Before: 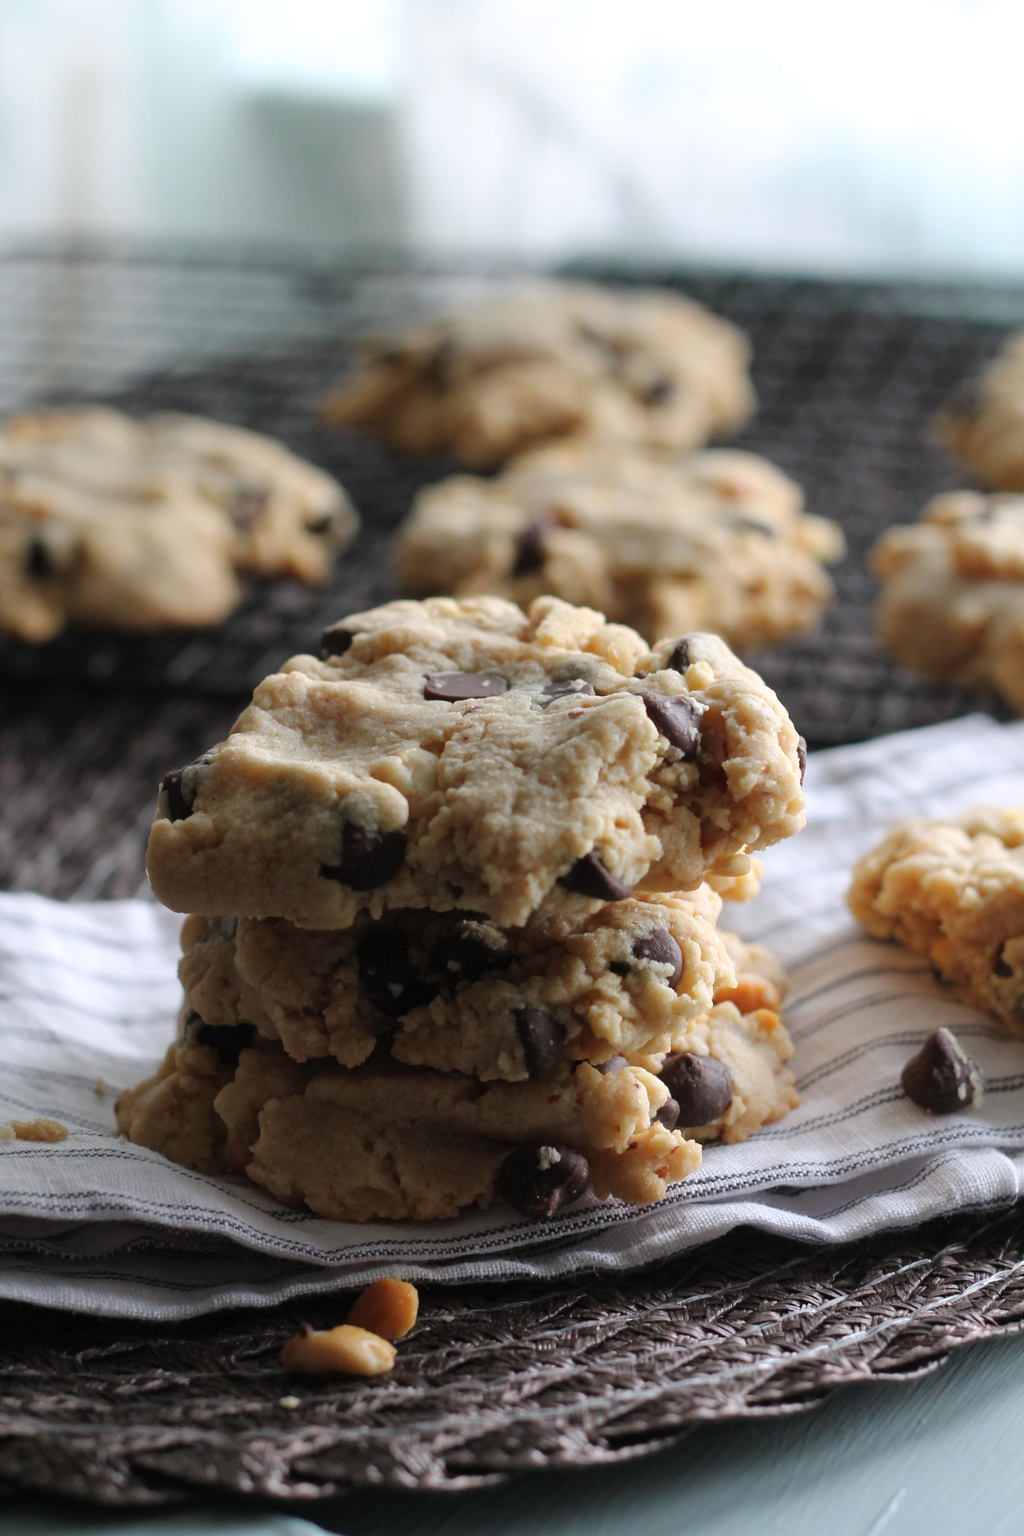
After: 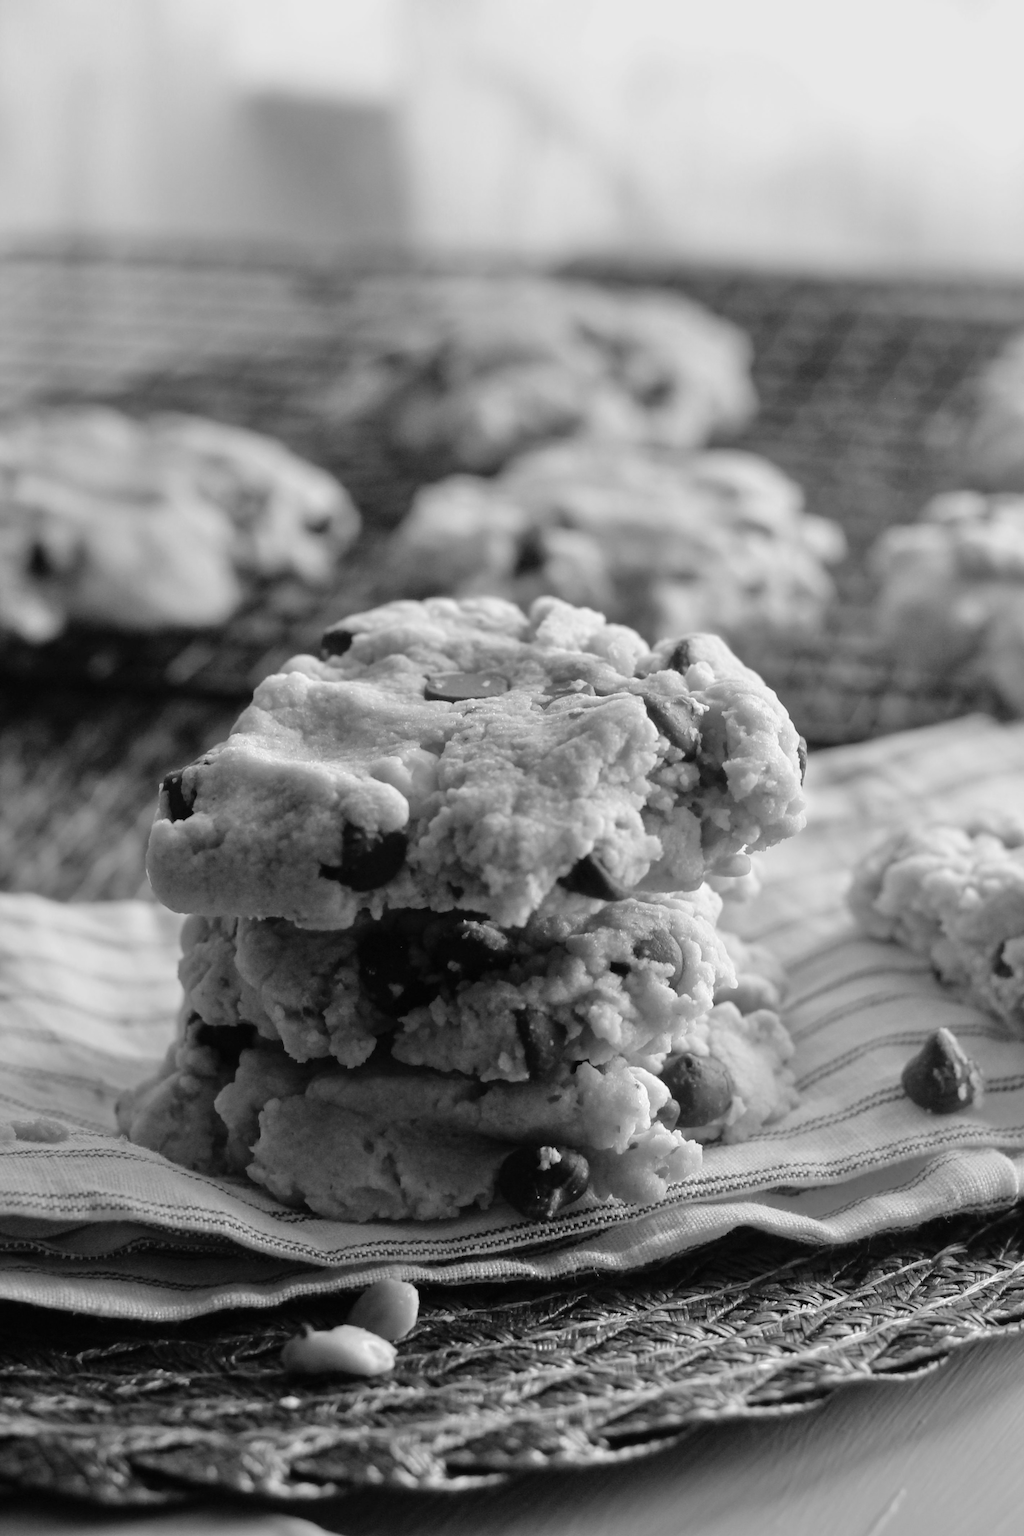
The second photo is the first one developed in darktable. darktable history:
monochrome: a 26.22, b 42.67, size 0.8
tone equalizer: -7 EV 0.15 EV, -6 EV 0.6 EV, -5 EV 1.15 EV, -4 EV 1.33 EV, -3 EV 1.15 EV, -2 EV 0.6 EV, -1 EV 0.15 EV, mask exposure compensation -0.5 EV
